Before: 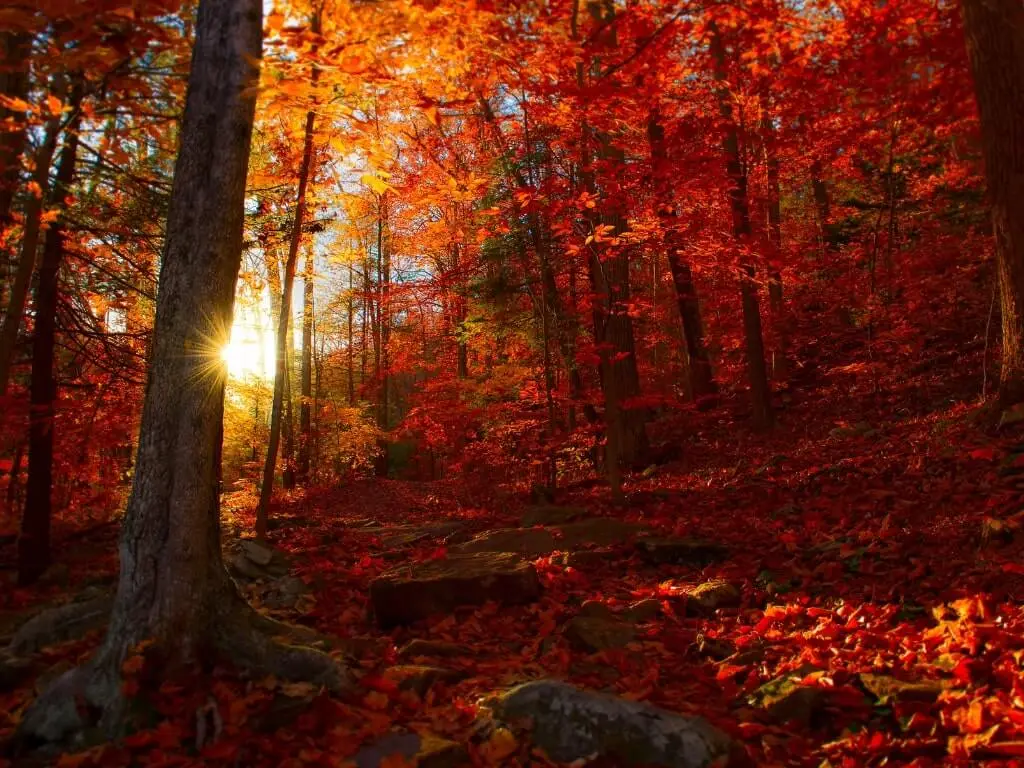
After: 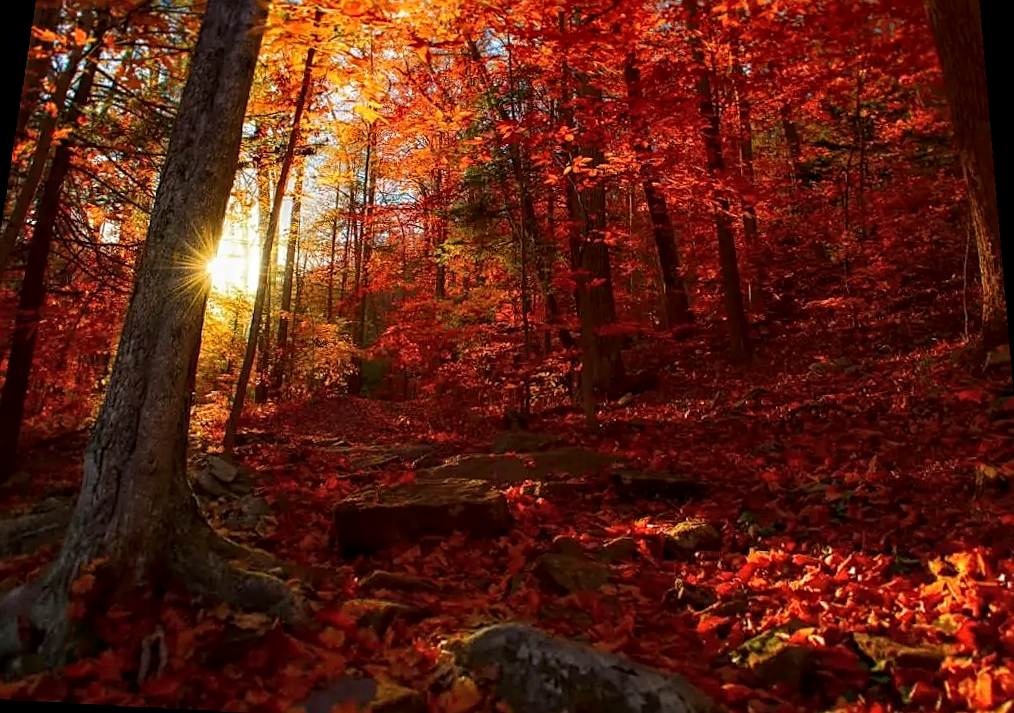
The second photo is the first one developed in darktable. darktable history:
rotate and perspective: rotation 0.128°, lens shift (vertical) -0.181, lens shift (horizontal) -0.044, shear 0.001, automatic cropping off
sharpen: on, module defaults
crop and rotate: angle -1.96°, left 3.097%, top 4.154%, right 1.586%, bottom 0.529%
local contrast: on, module defaults
